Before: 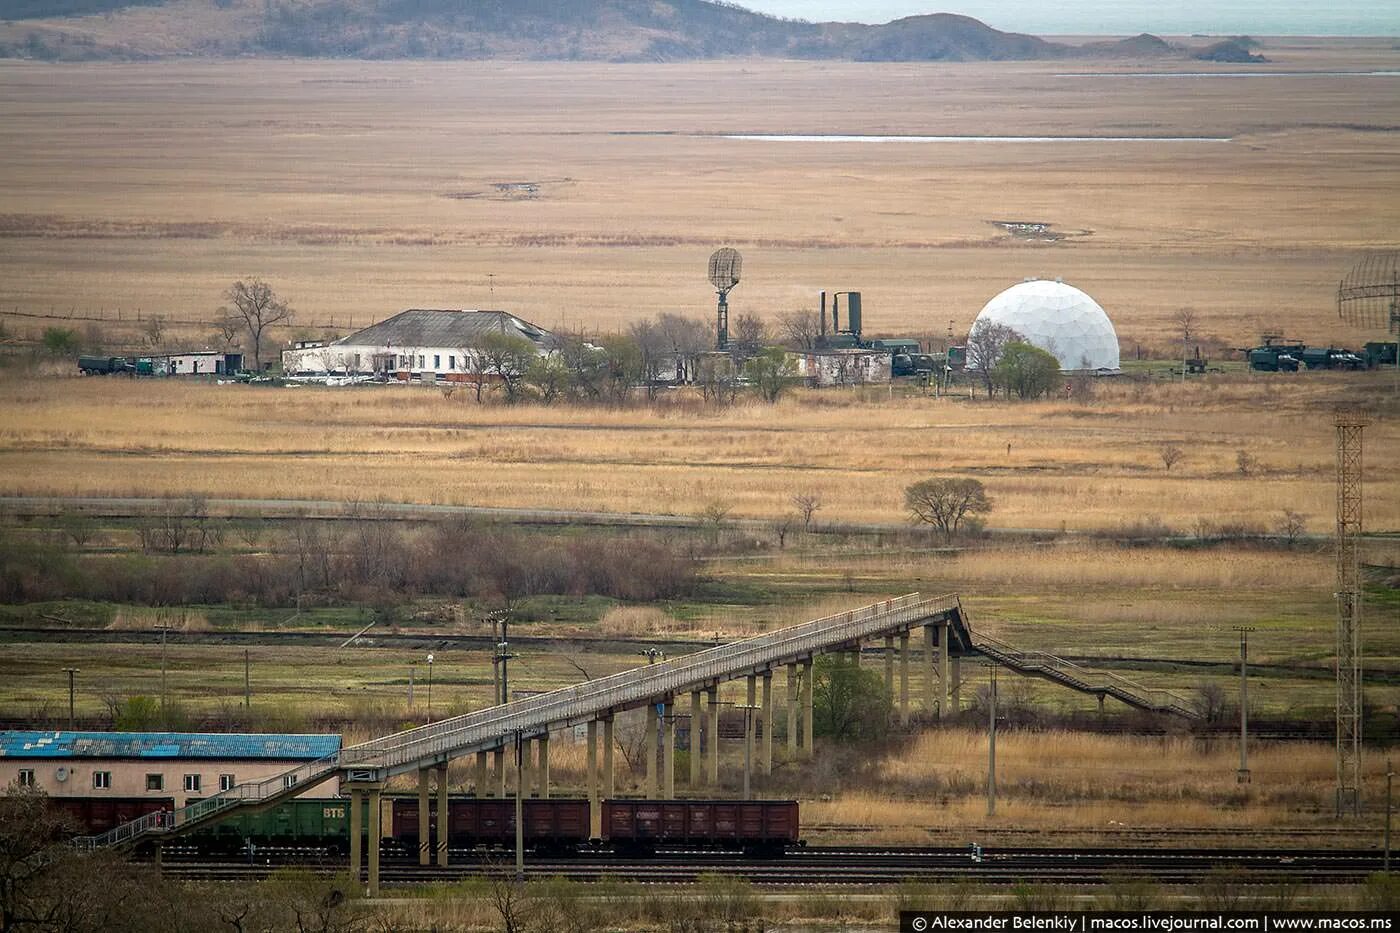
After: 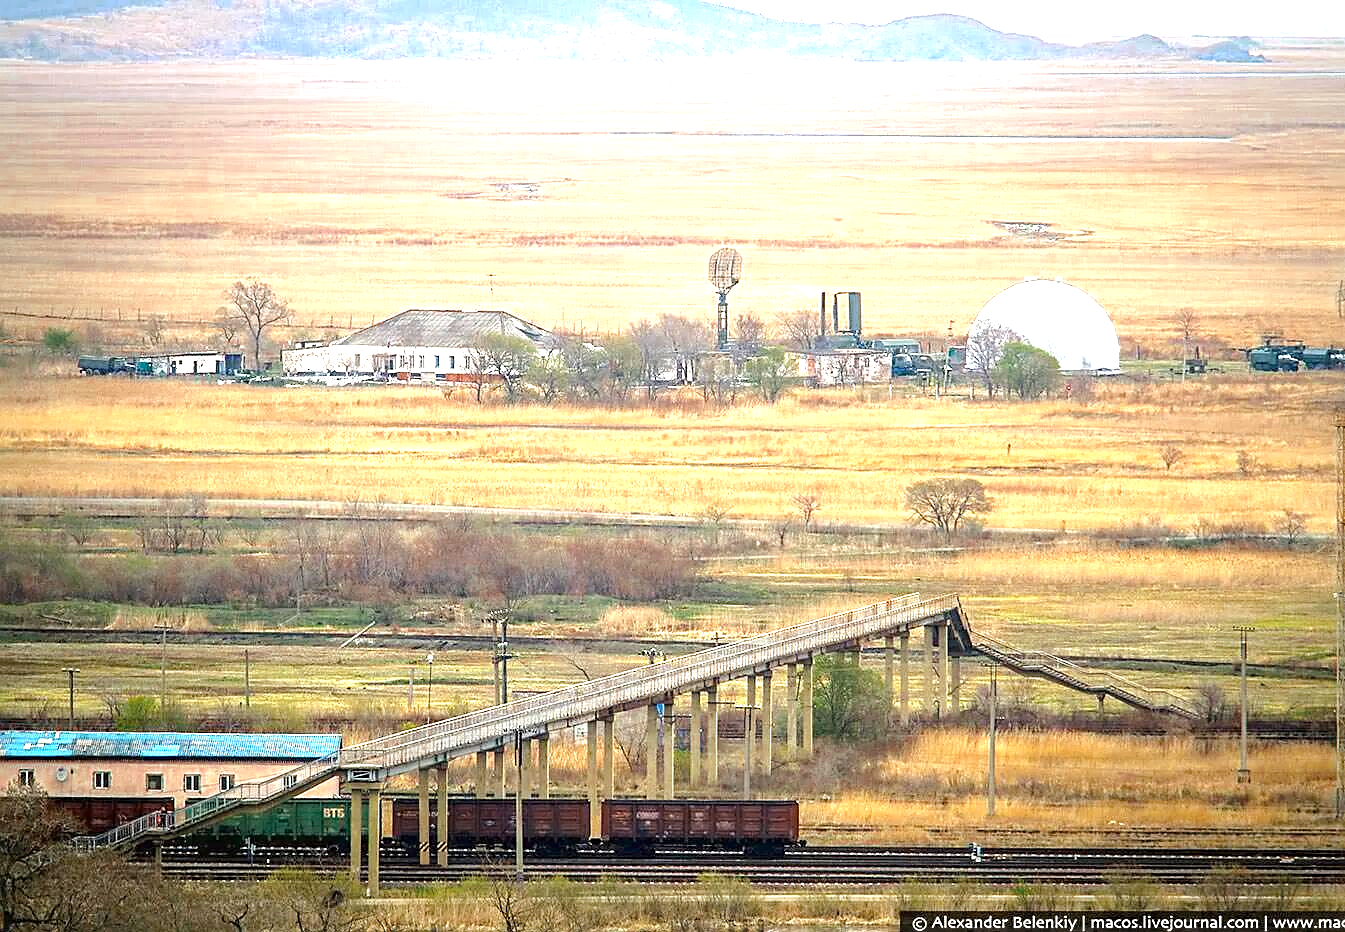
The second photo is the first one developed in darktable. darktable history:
exposure: black level correction 0, exposure 1.584 EV, compensate highlight preservation false
crop: right 3.889%, bottom 0.017%
color balance rgb: linear chroma grading › global chroma 15.435%, perceptual saturation grading › global saturation 25.145%, perceptual brilliance grading › mid-tones 10.853%, perceptual brilliance grading › shadows 14.825%
sharpen: radius 1.856, amount 0.415, threshold 1.208
color zones: curves: ch0 [(0, 0.5) (0.125, 0.4) (0.25, 0.5) (0.375, 0.4) (0.5, 0.4) (0.625, 0.6) (0.75, 0.6) (0.875, 0.5)]; ch1 [(0, 0.35) (0.125, 0.45) (0.25, 0.35) (0.375, 0.35) (0.5, 0.35) (0.625, 0.35) (0.75, 0.45) (0.875, 0.35)]; ch2 [(0, 0.6) (0.125, 0.5) (0.25, 0.5) (0.375, 0.6) (0.5, 0.6) (0.625, 0.5) (0.75, 0.5) (0.875, 0.5)]
